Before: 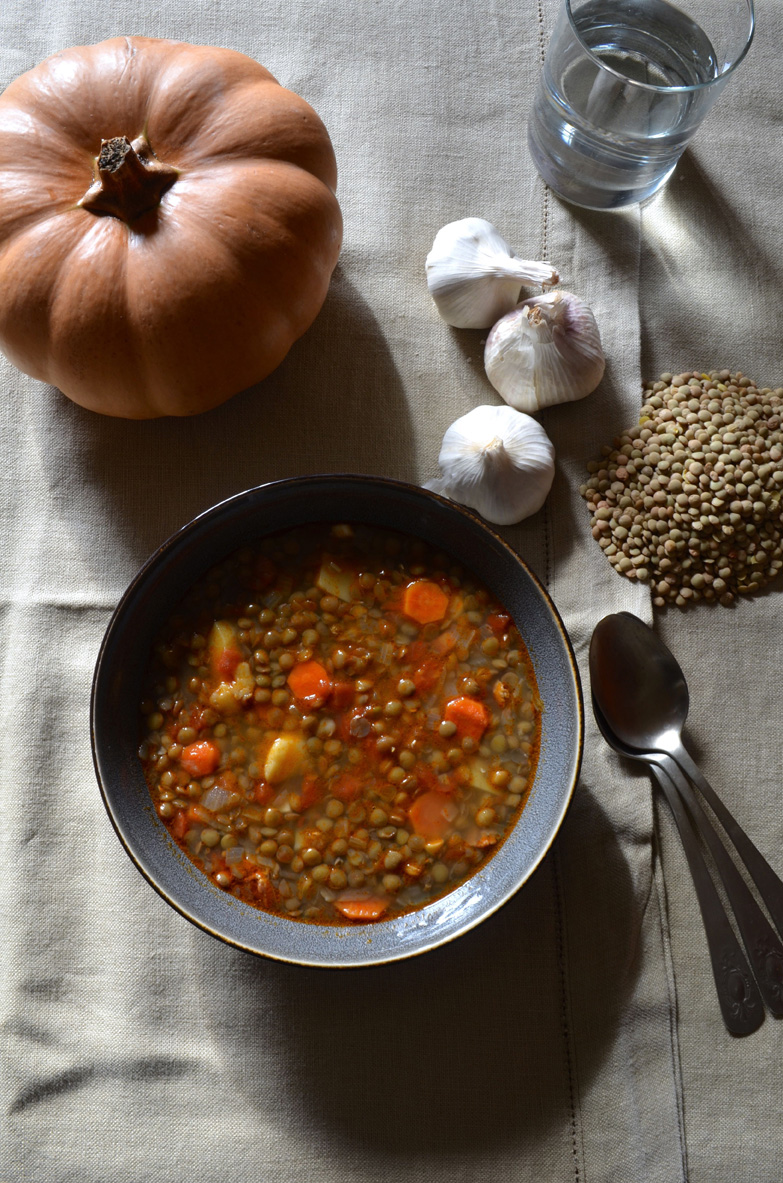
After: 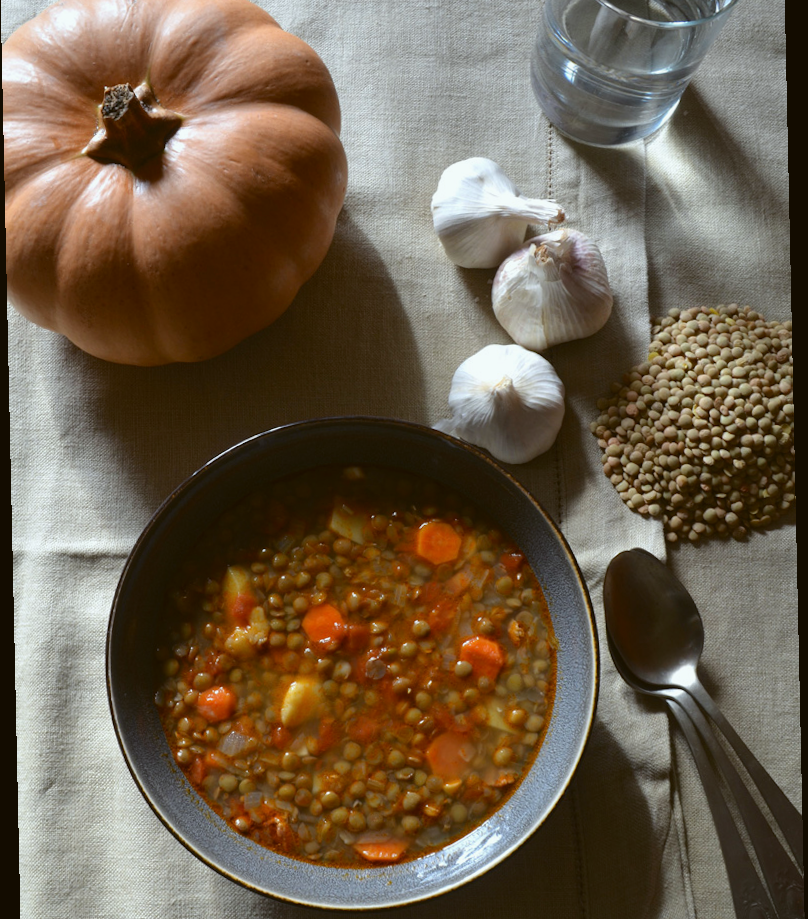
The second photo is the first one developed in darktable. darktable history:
color balance: lift [1.004, 1.002, 1.002, 0.998], gamma [1, 1.007, 1.002, 0.993], gain [1, 0.977, 1.013, 1.023], contrast -3.64%
crop: top 5.667%, bottom 17.637%
rotate and perspective: rotation -1.24°, automatic cropping off
